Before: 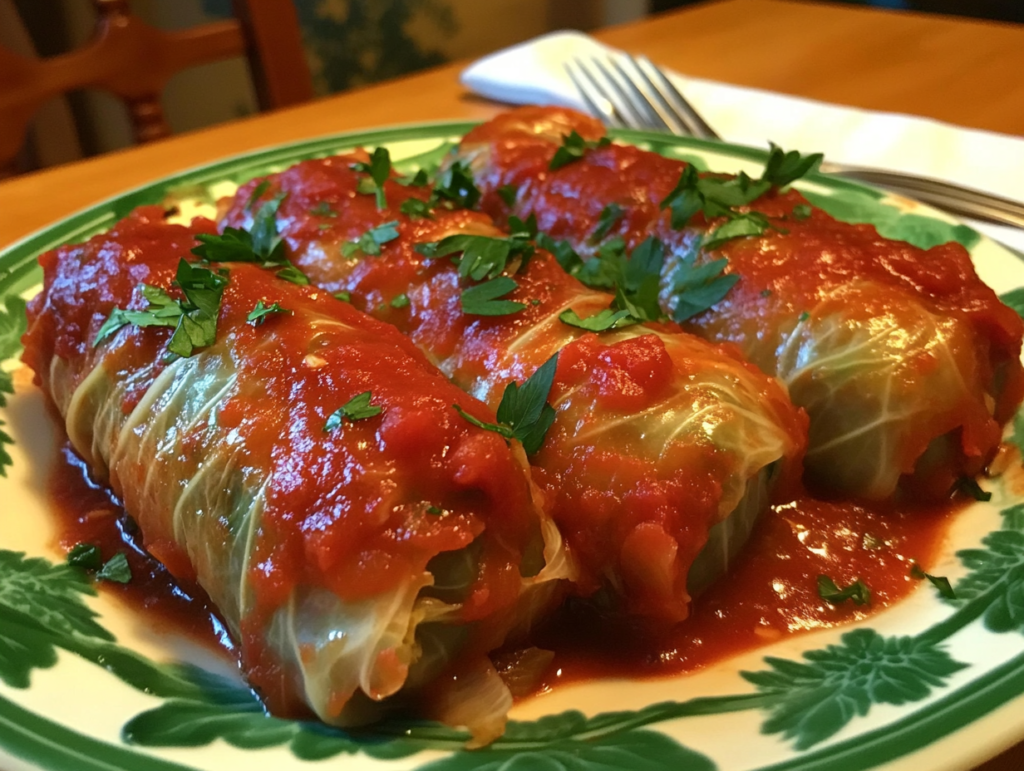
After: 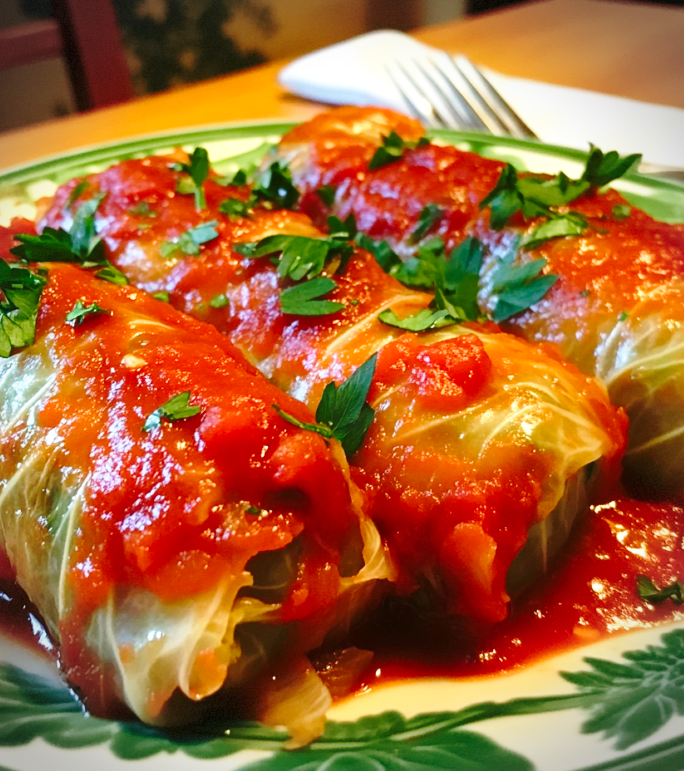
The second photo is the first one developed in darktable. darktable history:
crop and rotate: left 17.732%, right 15.423%
base curve: curves: ch0 [(0, 0) (0.032, 0.037) (0.105, 0.228) (0.435, 0.76) (0.856, 0.983) (1, 1)], preserve colors none
vignetting: dithering 8-bit output, unbound false
